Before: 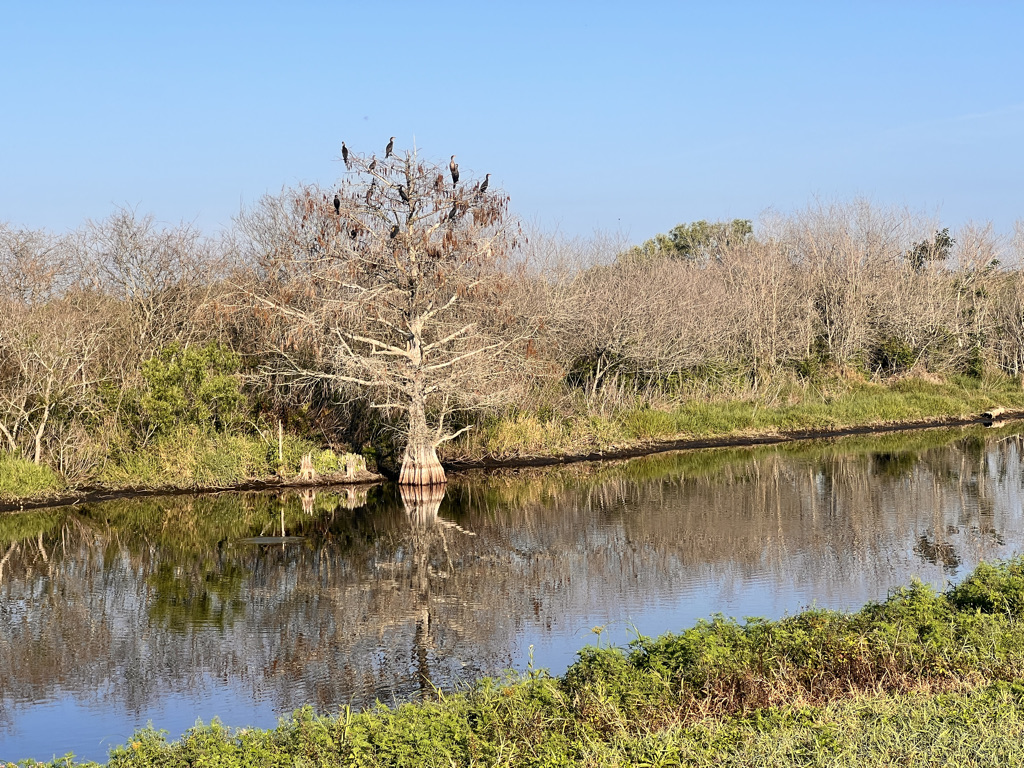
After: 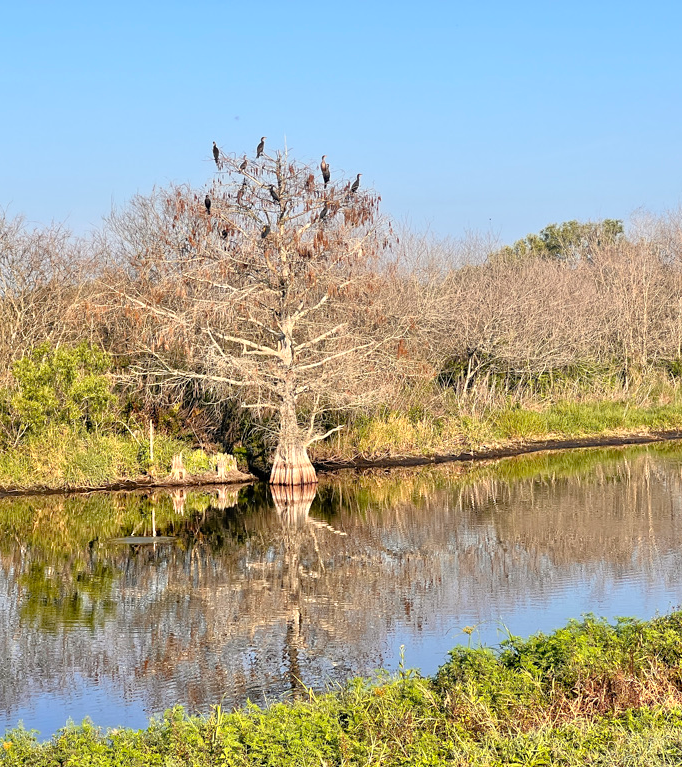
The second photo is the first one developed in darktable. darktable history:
crop and rotate: left 12.673%, right 20.66%
tone equalizer: -7 EV 0.15 EV, -6 EV 0.6 EV, -5 EV 1.15 EV, -4 EV 1.33 EV, -3 EV 1.15 EV, -2 EV 0.6 EV, -1 EV 0.15 EV, mask exposure compensation -0.5 EV
